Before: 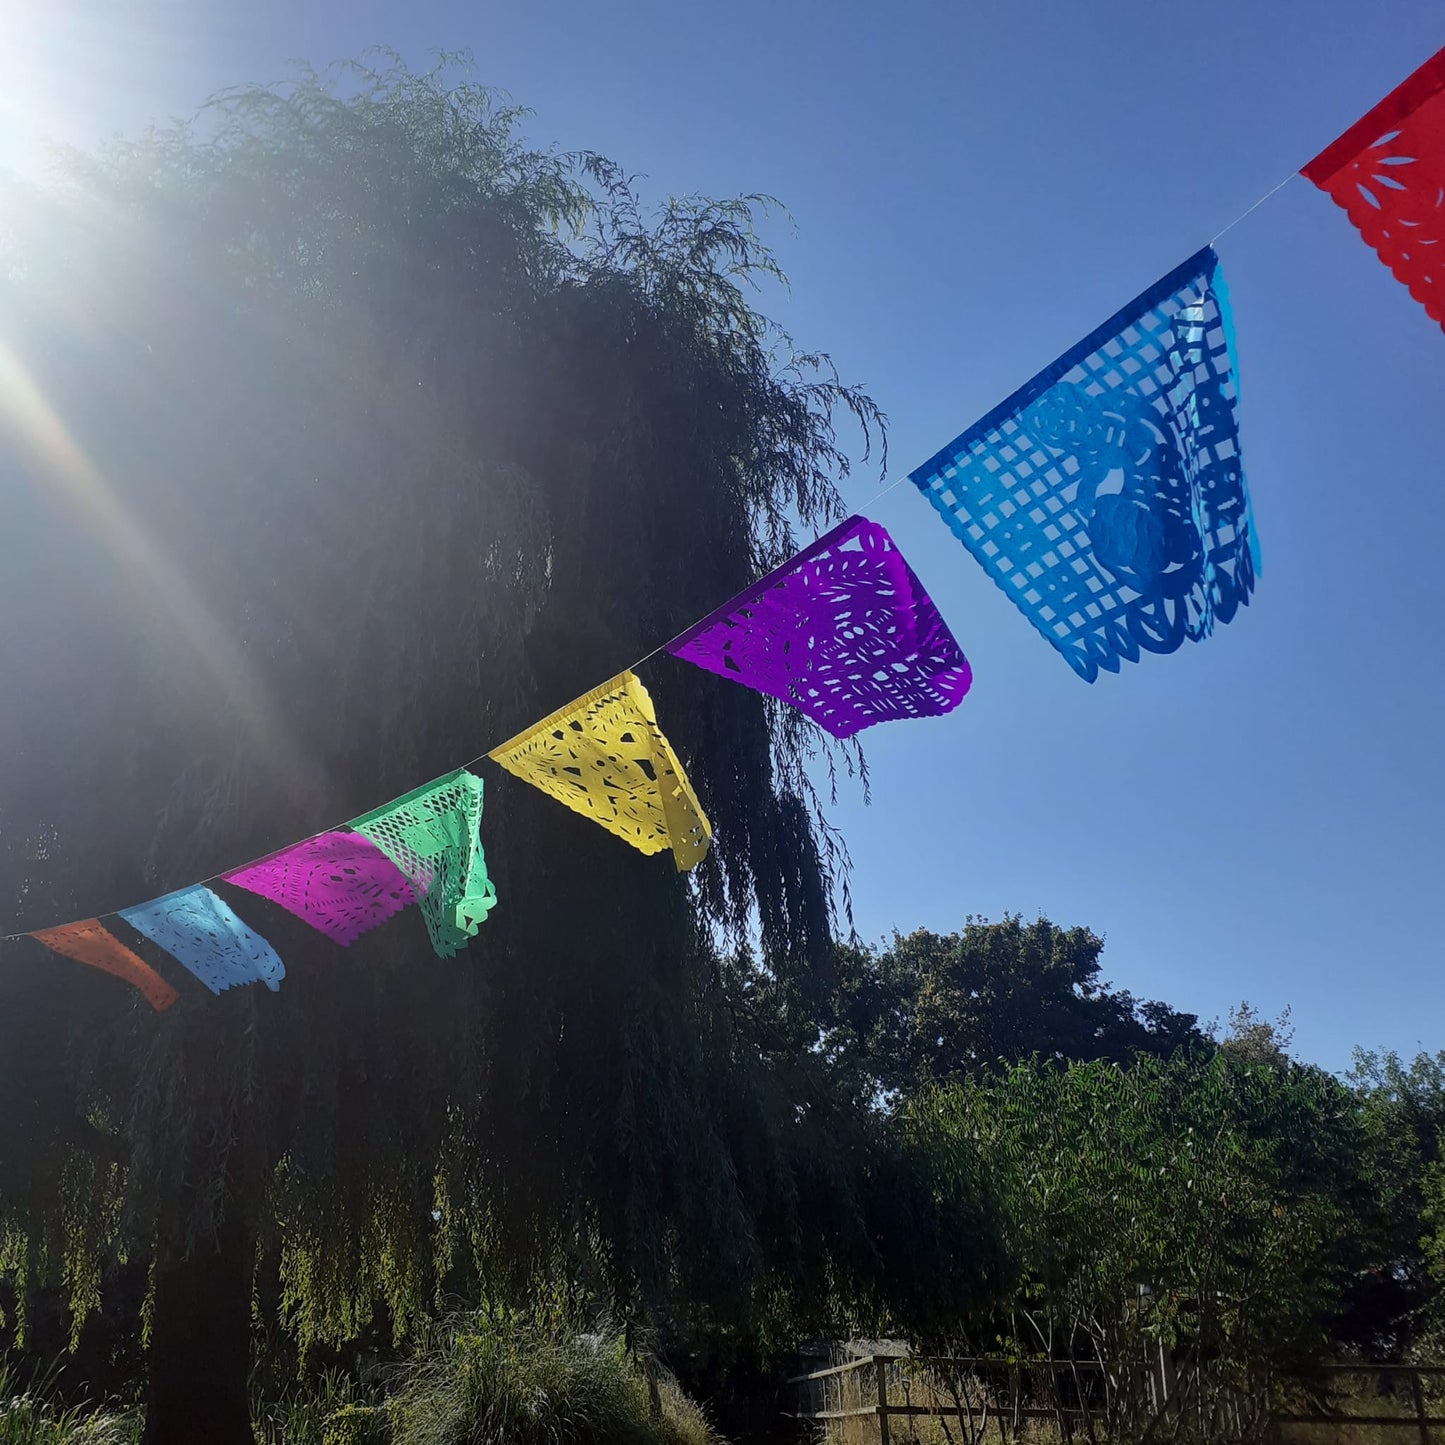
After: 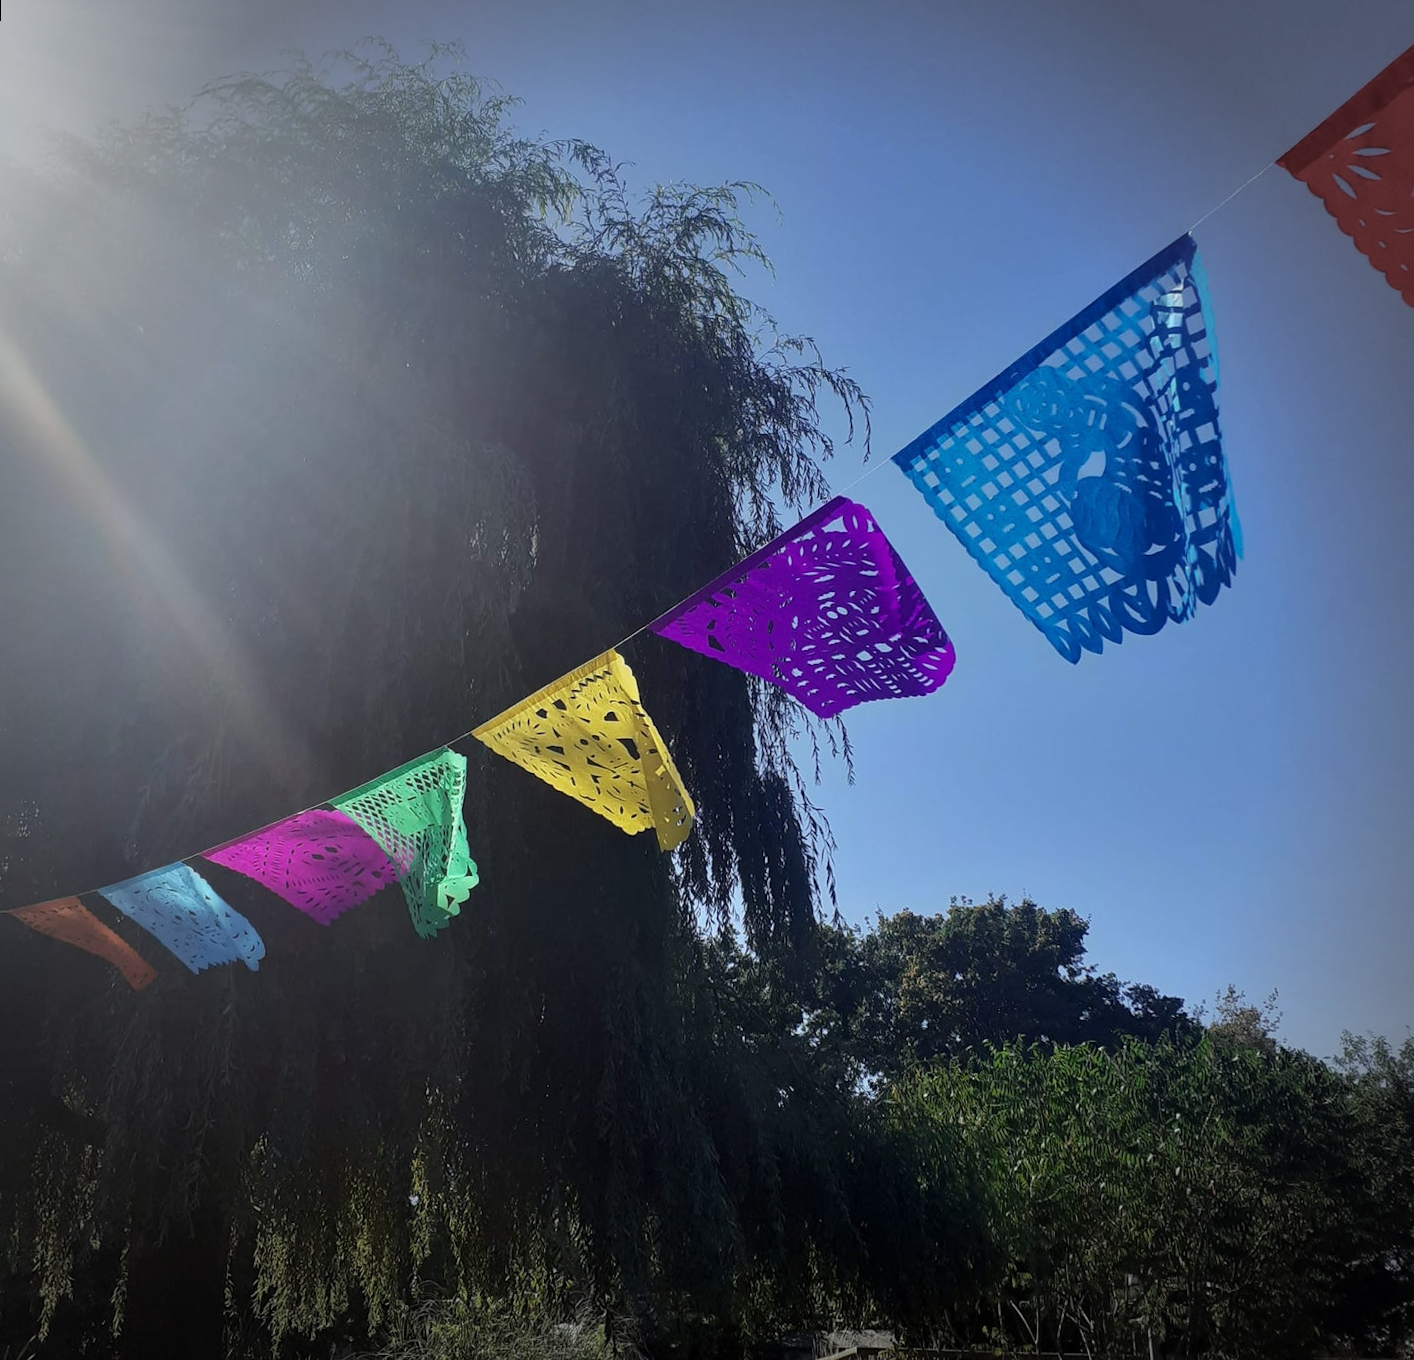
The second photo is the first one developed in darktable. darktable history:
crop and rotate: top 0%, bottom 5.097%
rotate and perspective: rotation 0.226°, lens shift (vertical) -0.042, crop left 0.023, crop right 0.982, crop top 0.006, crop bottom 0.994
vignetting: fall-off radius 31.48%, brightness -0.472
